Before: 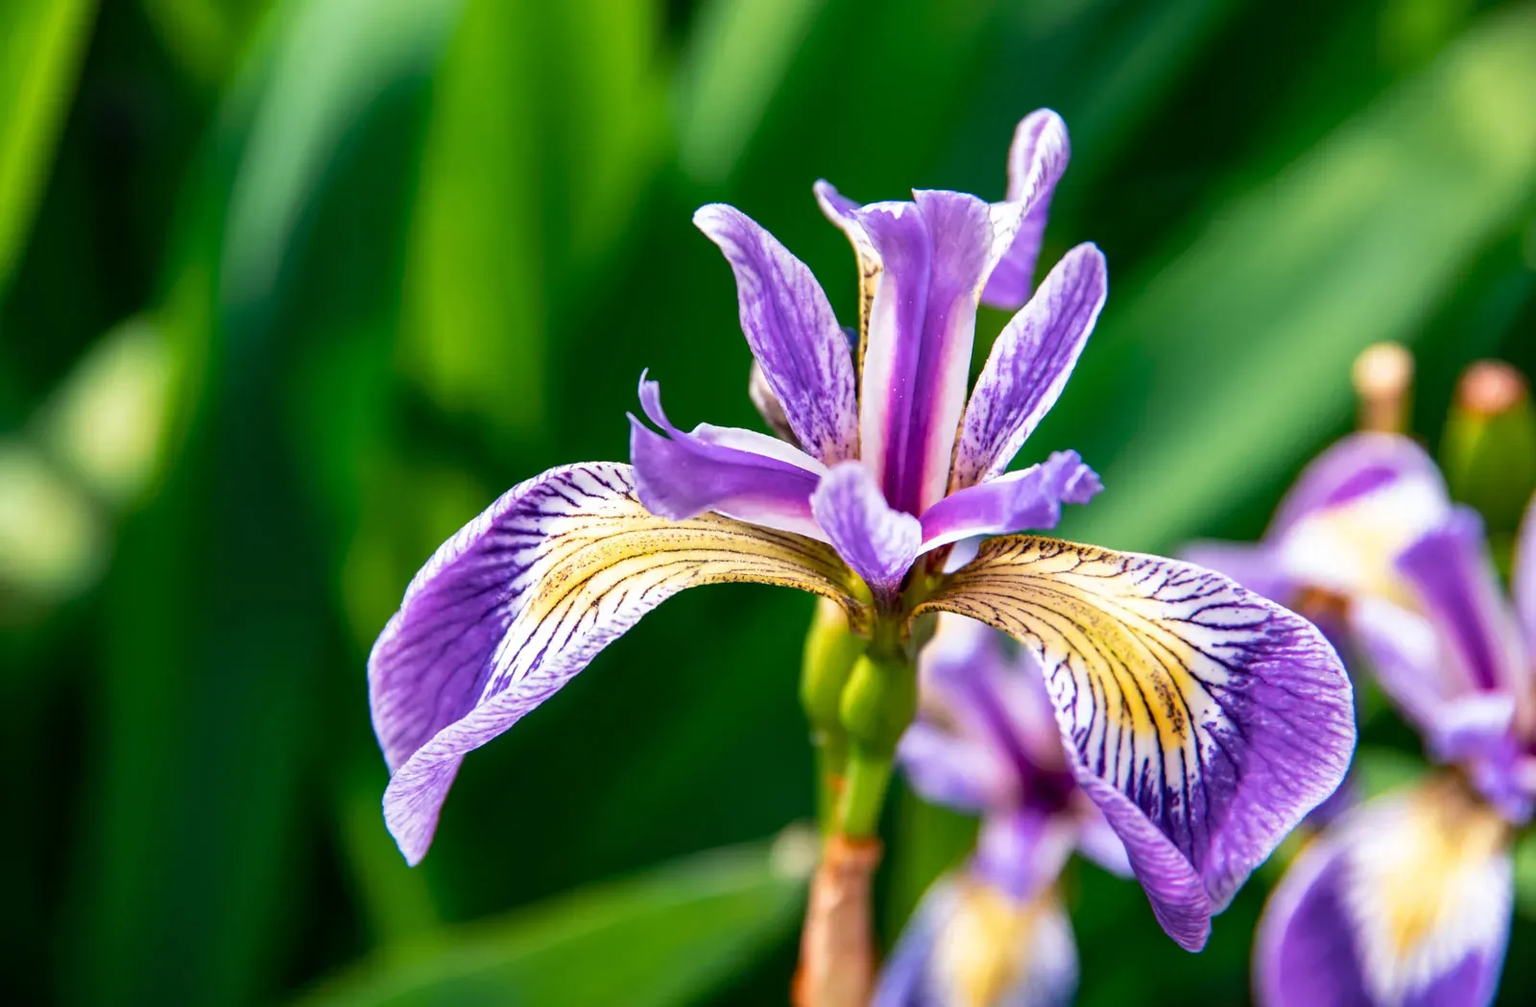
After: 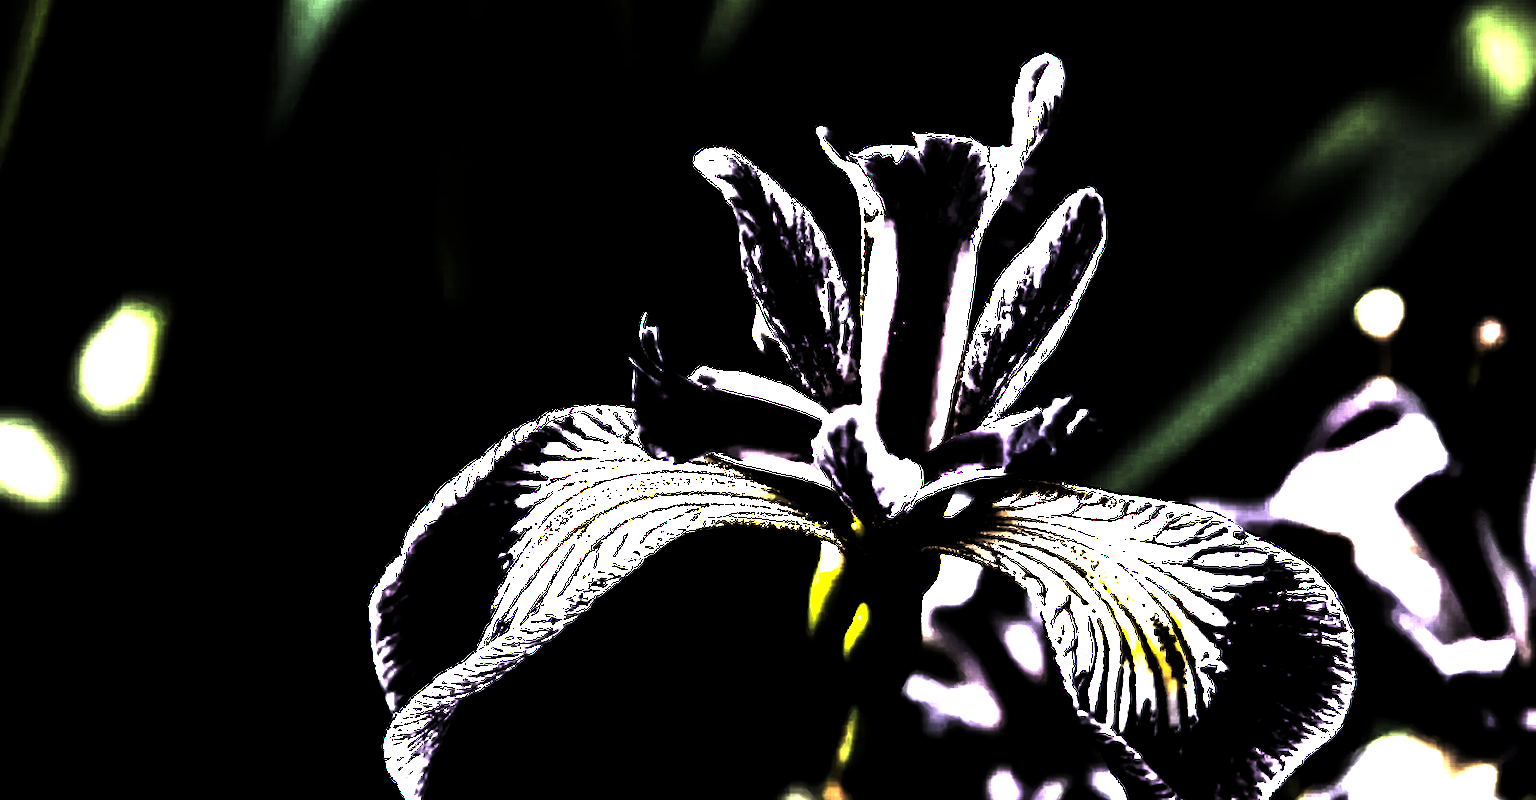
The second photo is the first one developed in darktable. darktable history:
levels: levels [0.721, 0.937, 0.997]
crop and rotate: top 5.652%, bottom 14.832%
tone equalizer: -8 EV -1.09 EV, -7 EV -1 EV, -6 EV -0.849 EV, -5 EV -0.613 EV, -3 EV 0.553 EV, -2 EV 0.893 EV, -1 EV 0.987 EV, +0 EV 1.06 EV
